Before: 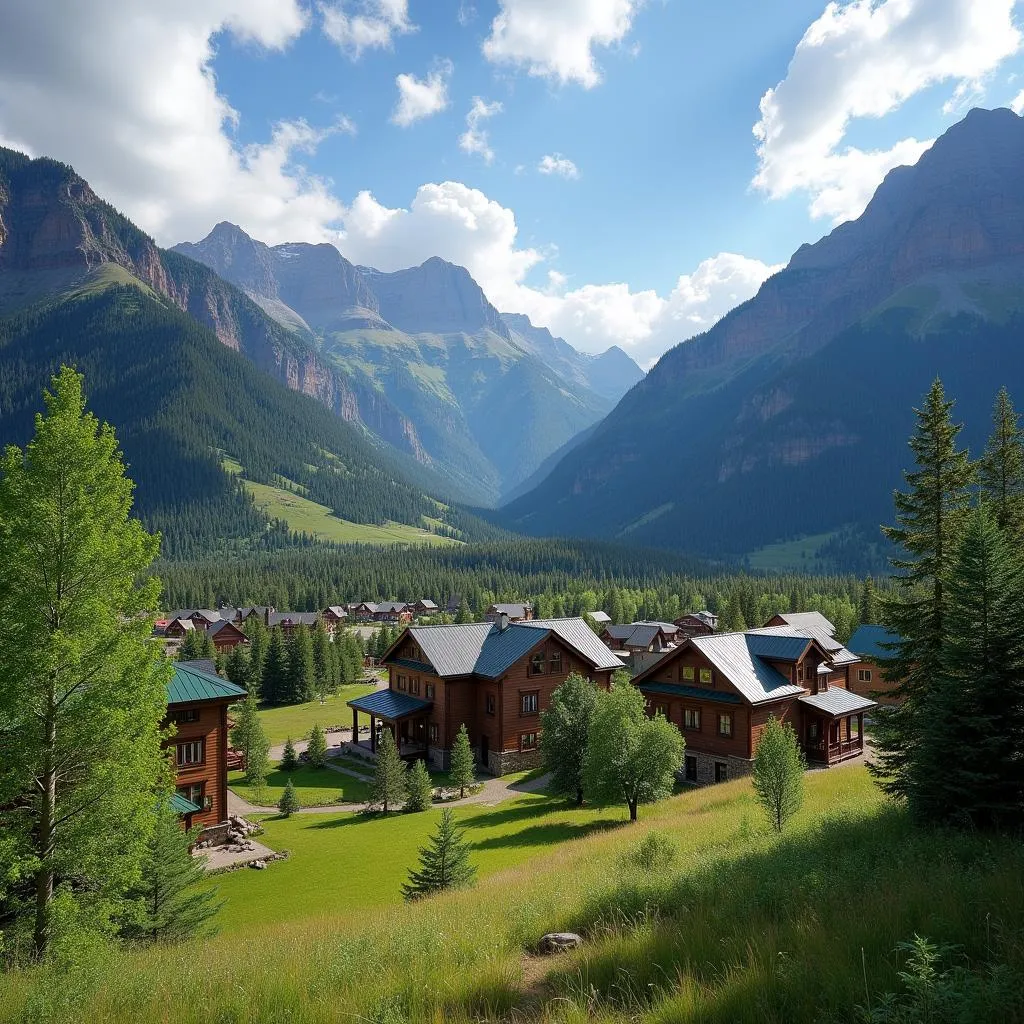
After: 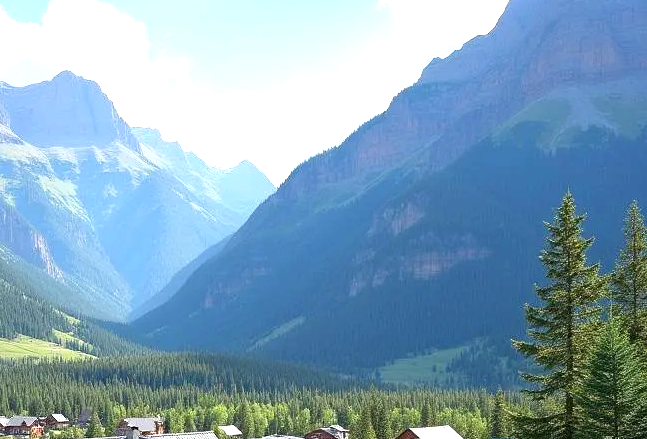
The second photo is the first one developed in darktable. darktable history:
crop: left 36.104%, top 18.204%, right 0.655%, bottom 38.9%
exposure: exposure 1.139 EV, compensate highlight preservation false
